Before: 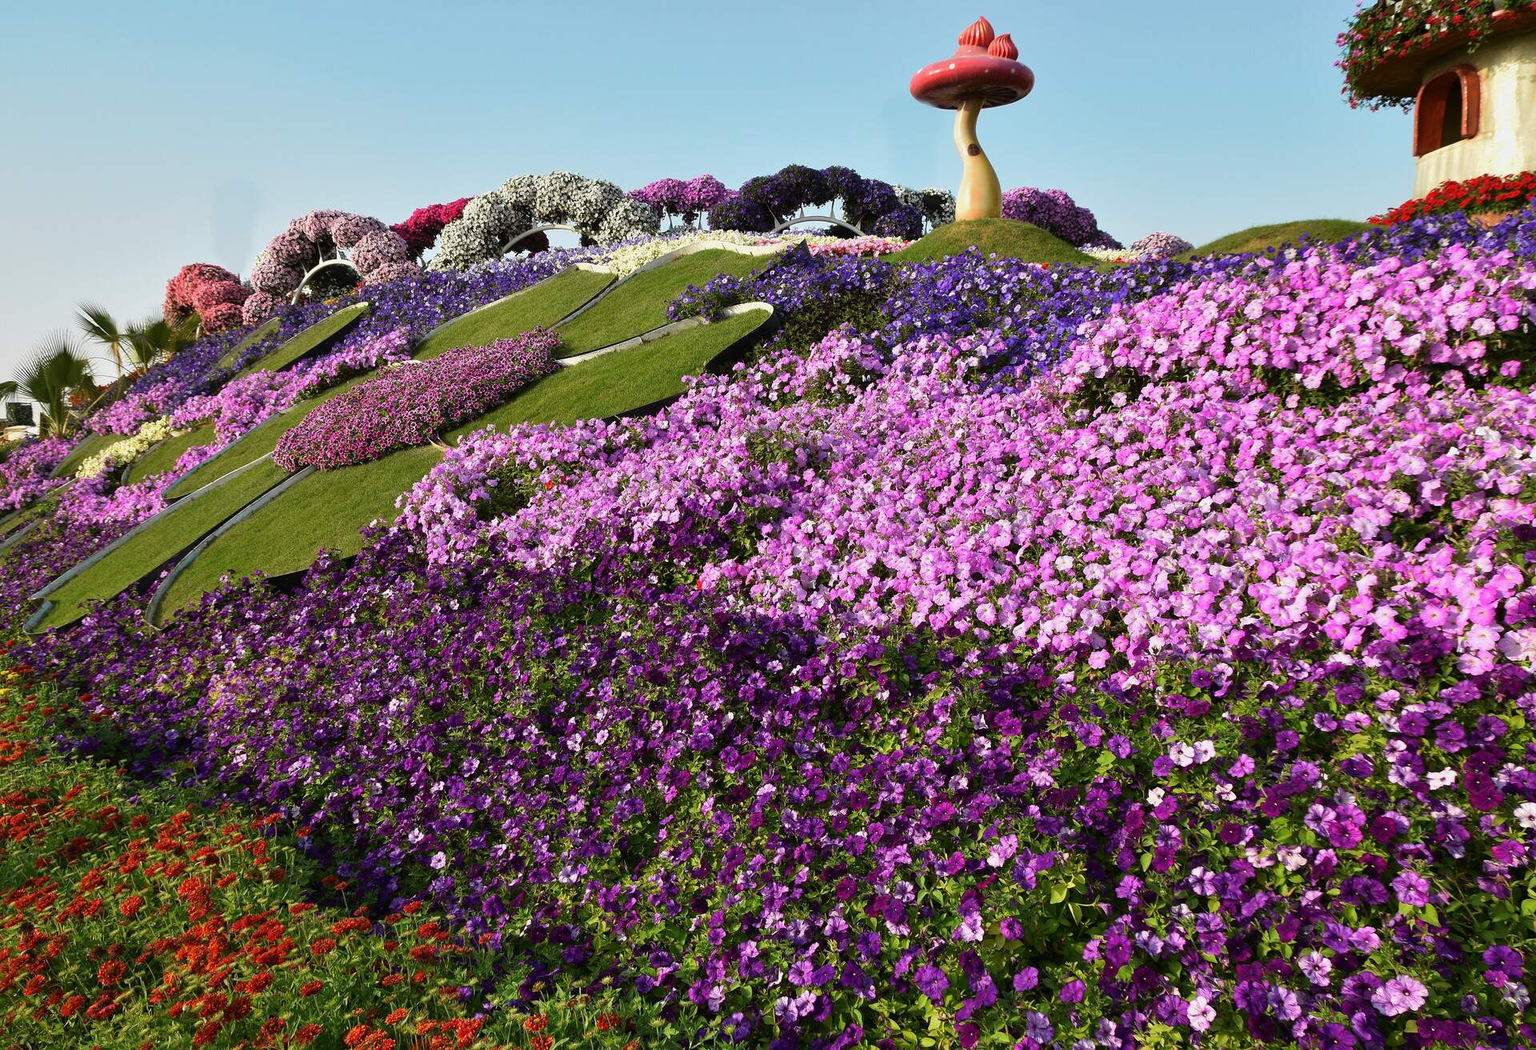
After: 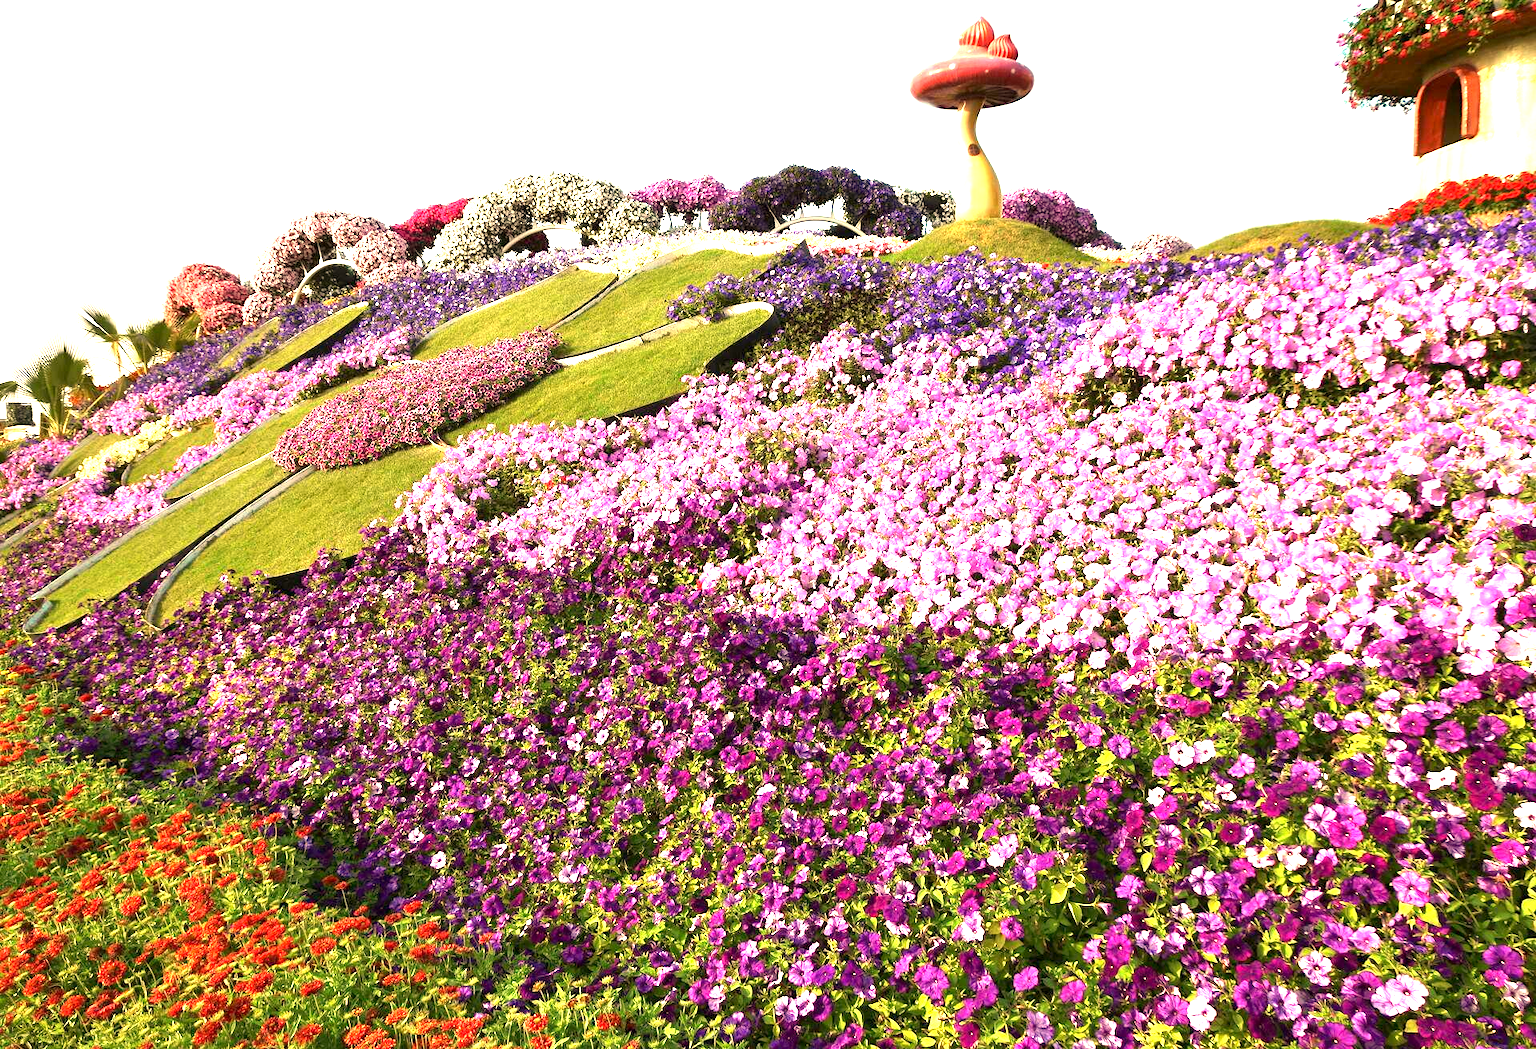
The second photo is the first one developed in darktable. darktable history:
exposure: black level correction 0.001, exposure 1.719 EV, compensate exposure bias true, compensate highlight preservation false
white balance: red 1.138, green 0.996, blue 0.812
